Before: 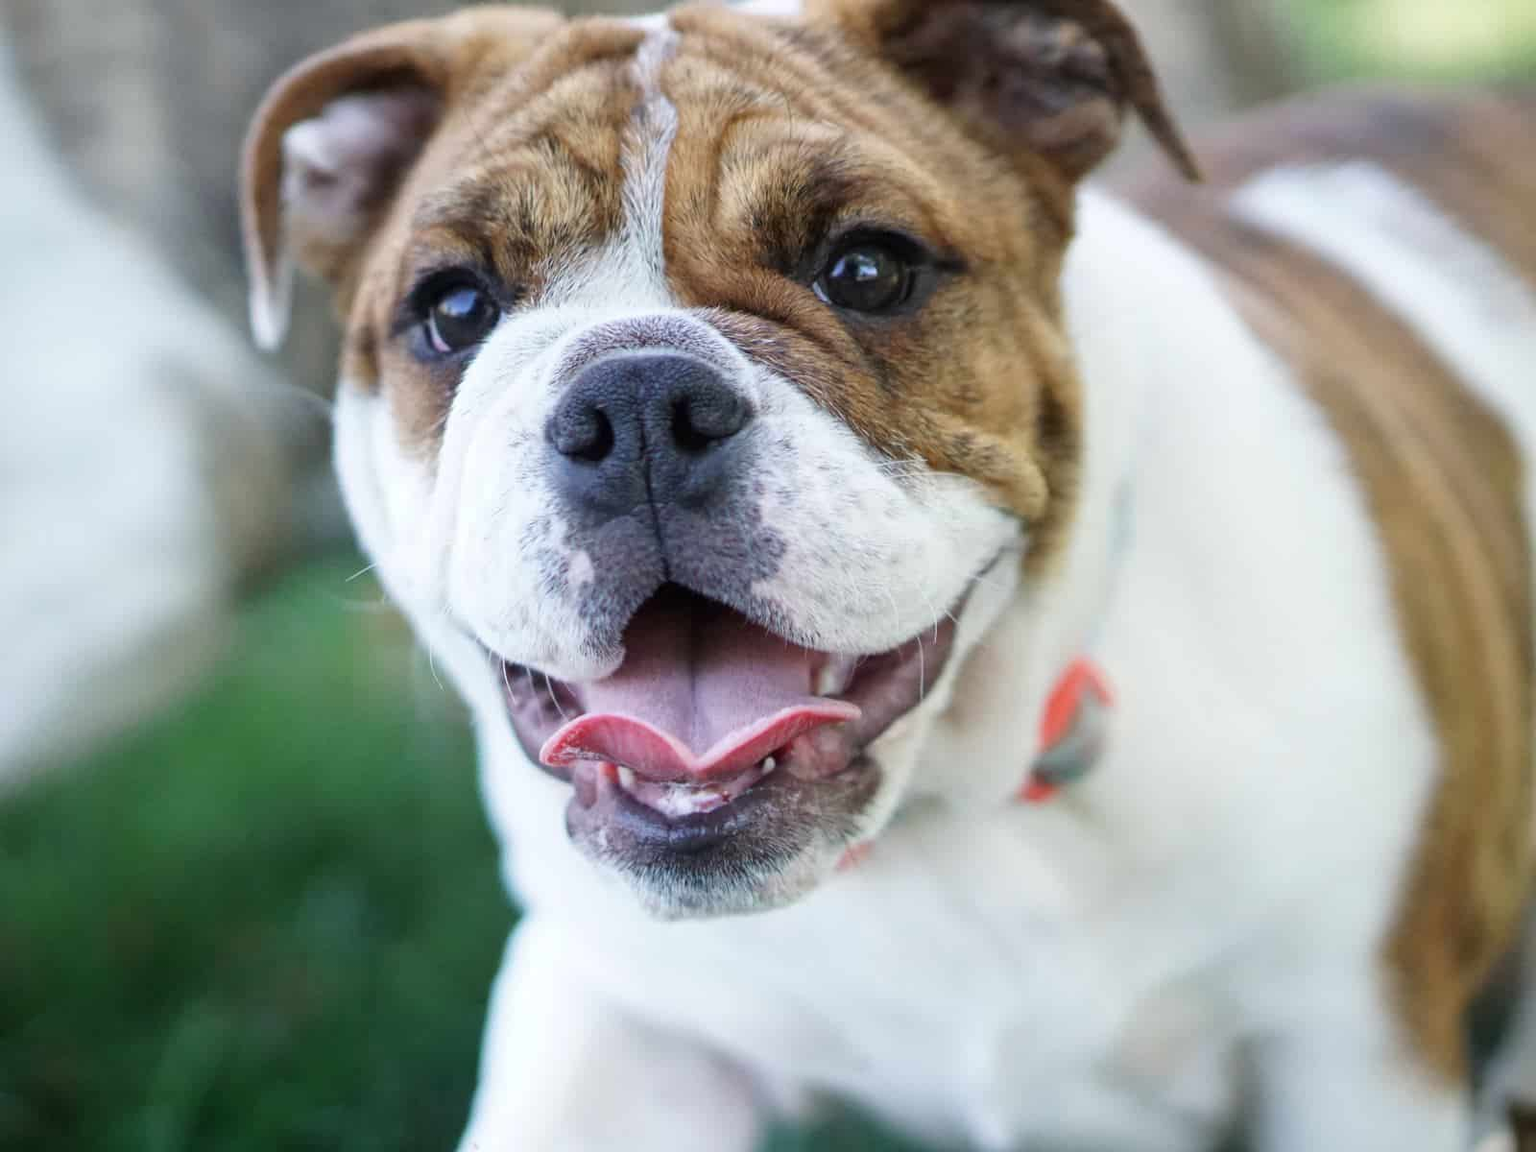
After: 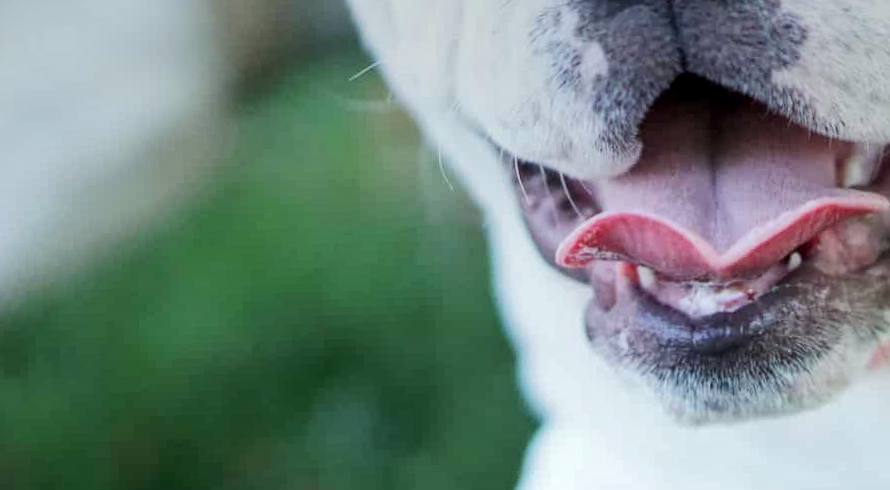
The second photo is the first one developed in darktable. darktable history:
crop: top 44.483%, right 43.593%, bottom 12.892%
local contrast: on, module defaults
white balance: red 0.978, blue 0.999
graduated density: on, module defaults
rotate and perspective: rotation -1.42°, crop left 0.016, crop right 0.984, crop top 0.035, crop bottom 0.965
tone equalizer: -7 EV 0.13 EV, smoothing diameter 25%, edges refinement/feathering 10, preserve details guided filter
base curve: curves: ch0 [(0, 0) (0.262, 0.32) (0.722, 0.705) (1, 1)]
